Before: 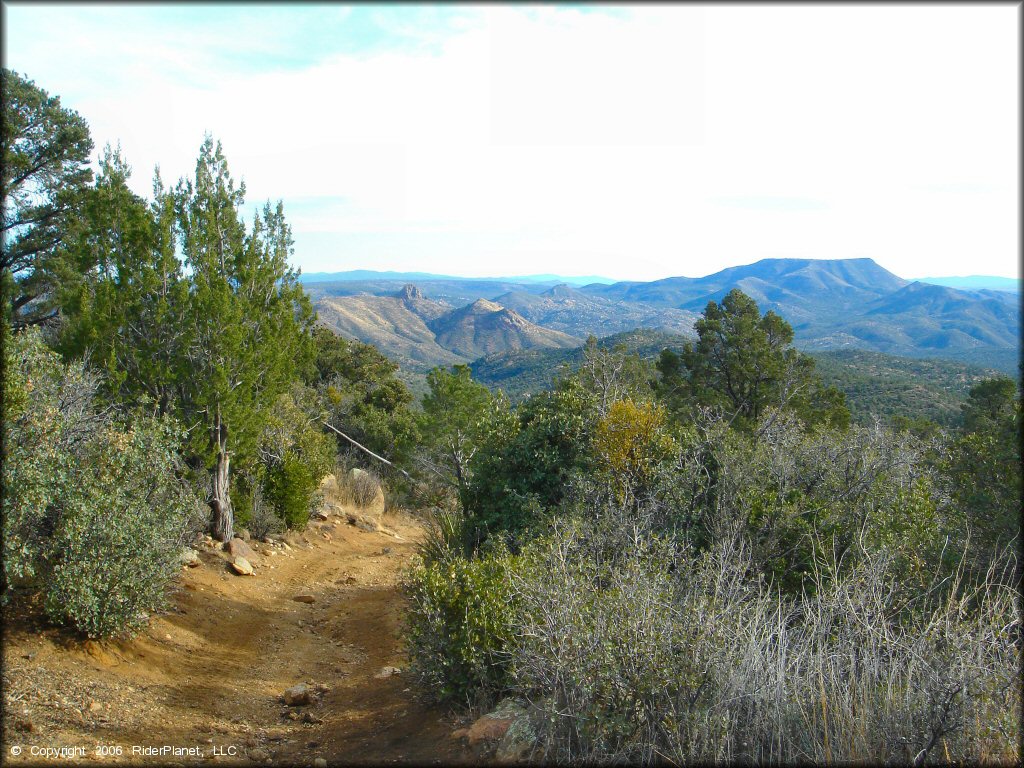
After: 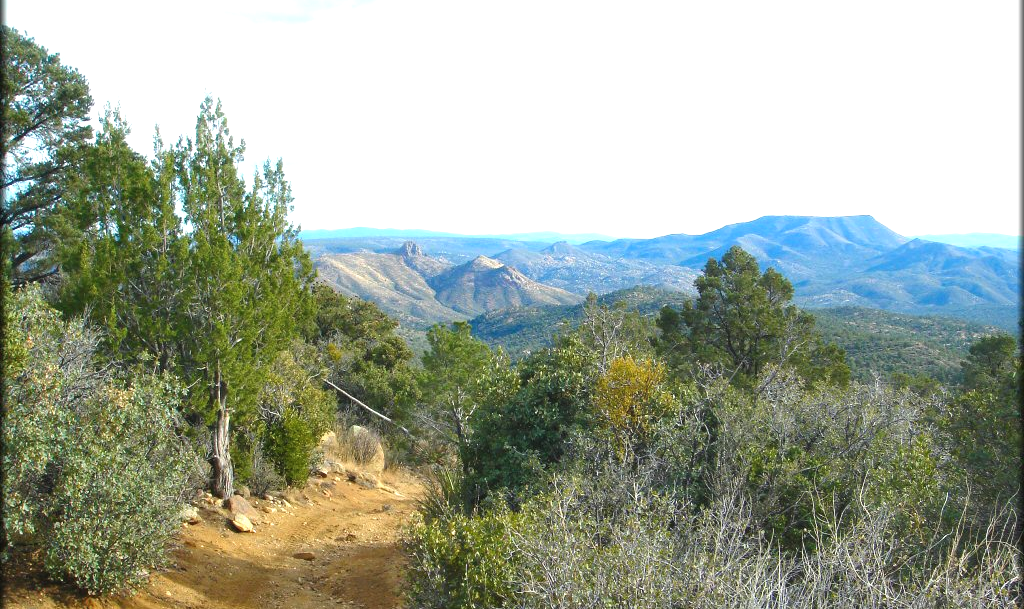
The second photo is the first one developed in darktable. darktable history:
crop and rotate: top 5.649%, bottom 14.984%
exposure: black level correction -0.002, exposure 0.531 EV, compensate exposure bias true, compensate highlight preservation false
